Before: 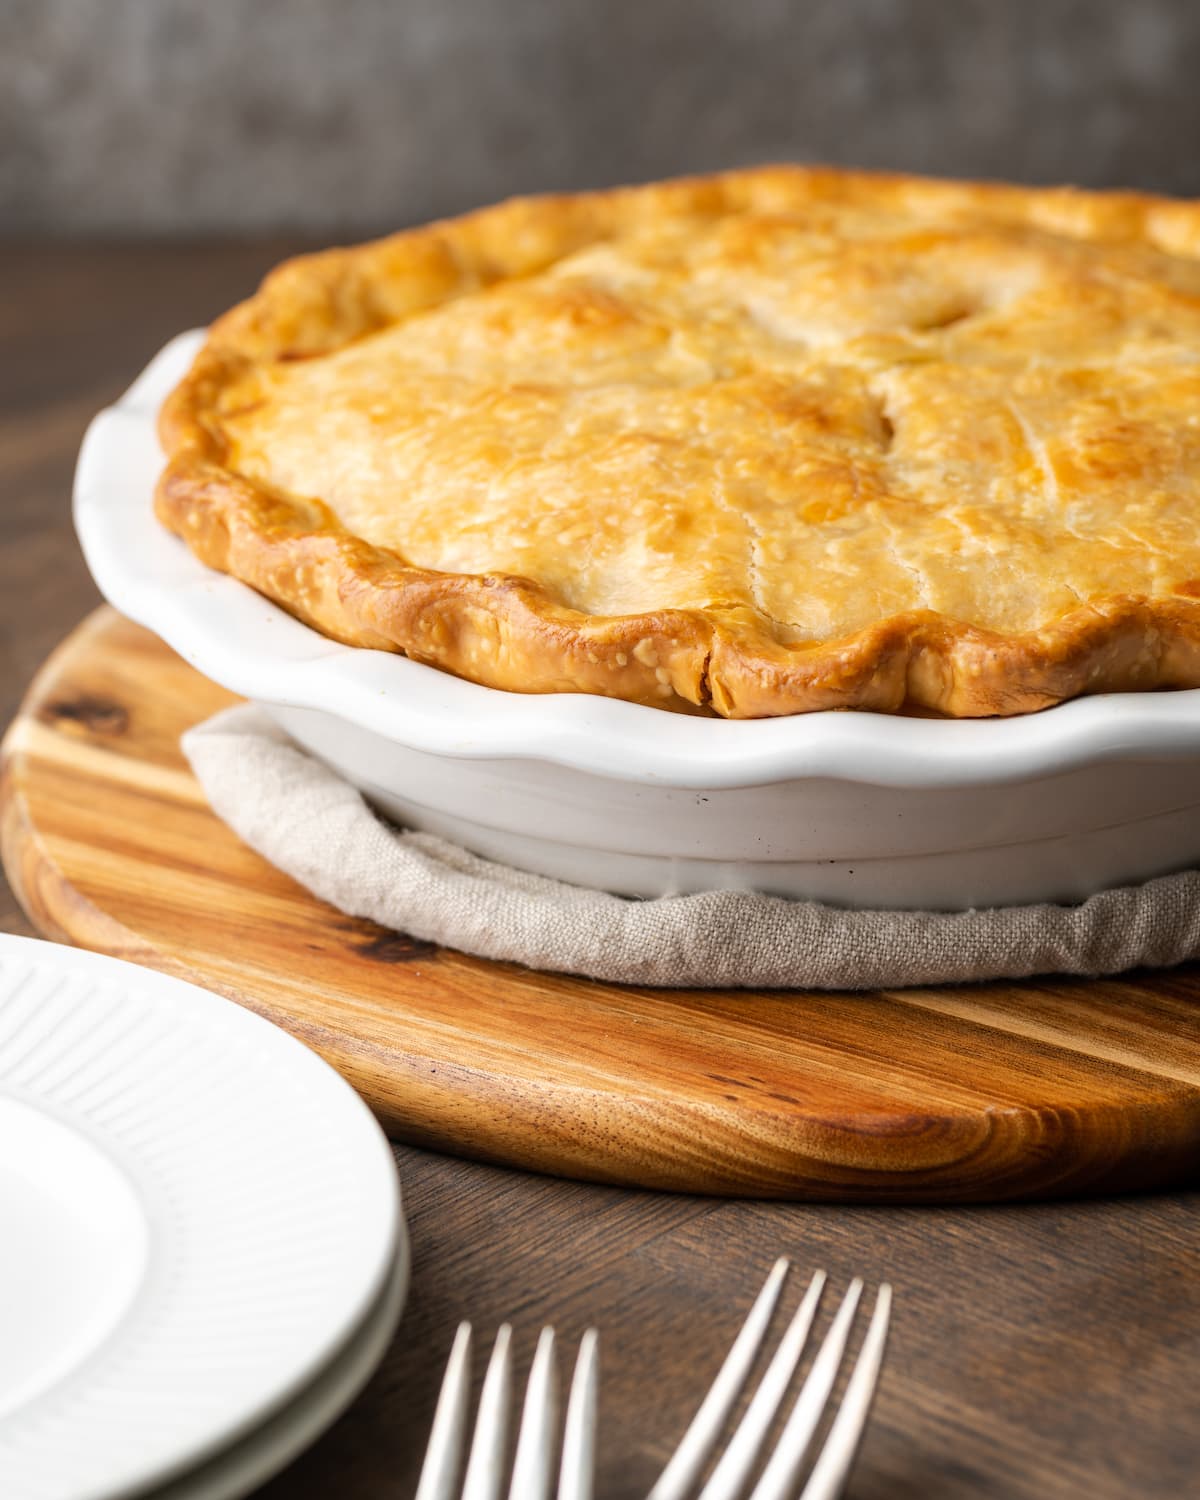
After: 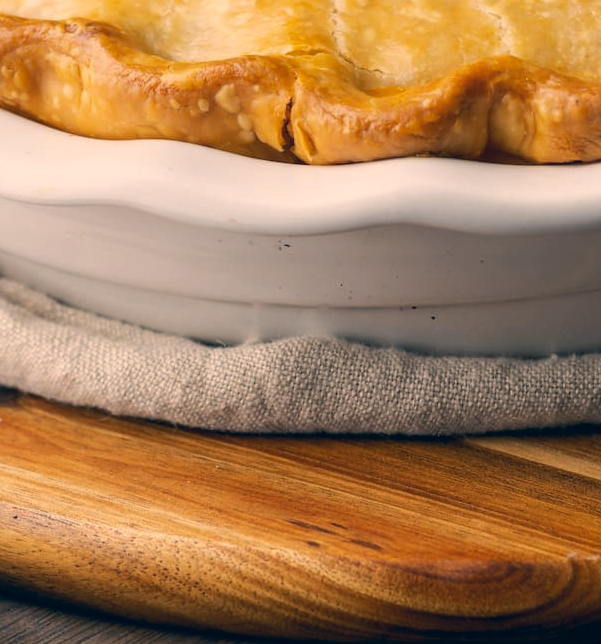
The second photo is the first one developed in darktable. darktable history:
color correction: highlights a* 10.26, highlights b* 14.67, shadows a* -9.73, shadows b* -14.89
exposure: exposure -0.21 EV, compensate highlight preservation false
crop: left 34.897%, top 36.944%, right 14.945%, bottom 20.117%
tone equalizer: on, module defaults
